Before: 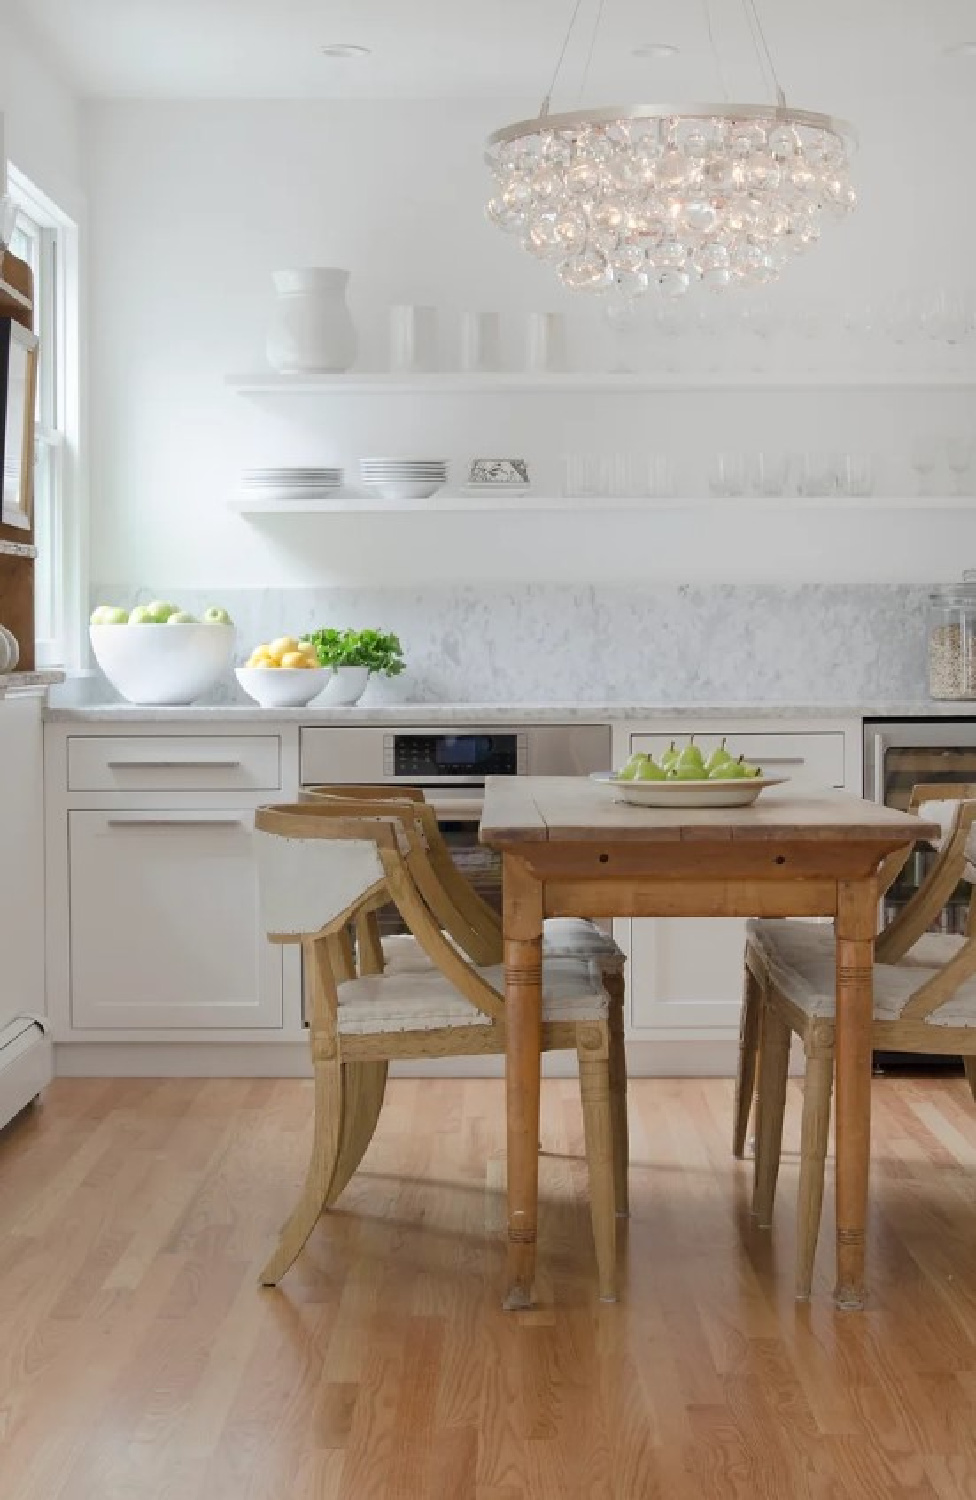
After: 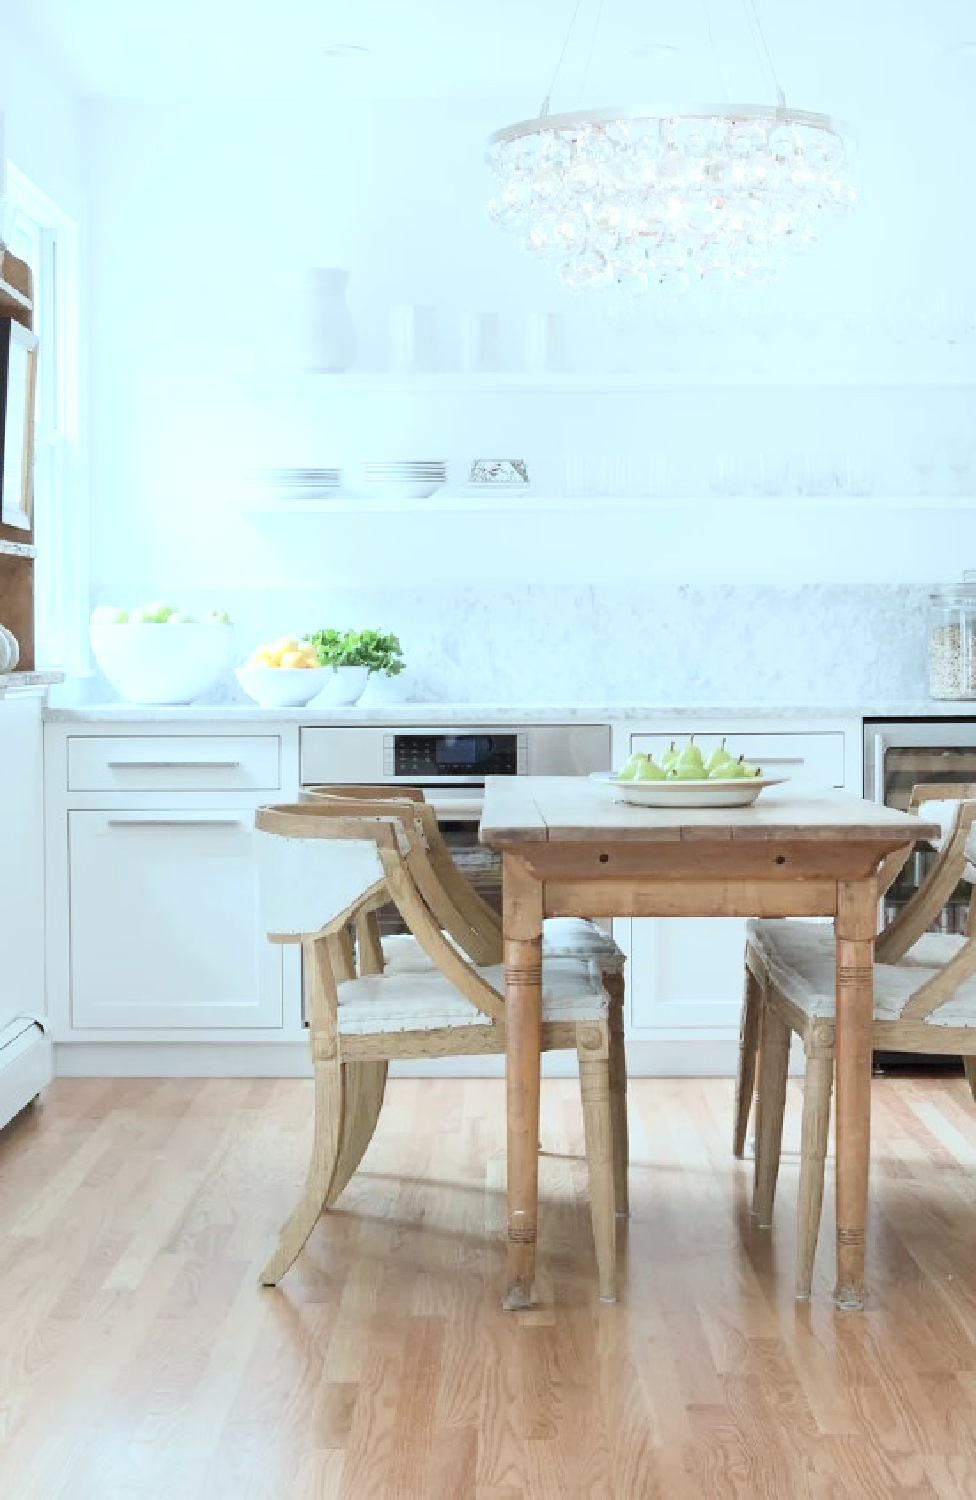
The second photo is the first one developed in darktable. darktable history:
contrast brightness saturation: contrast 0.202, brightness 0.162, saturation 0.217
color correction: highlights a* -12.22, highlights b* -17.47, saturation 0.701
exposure: exposure 0.549 EV, compensate exposure bias true, compensate highlight preservation false
